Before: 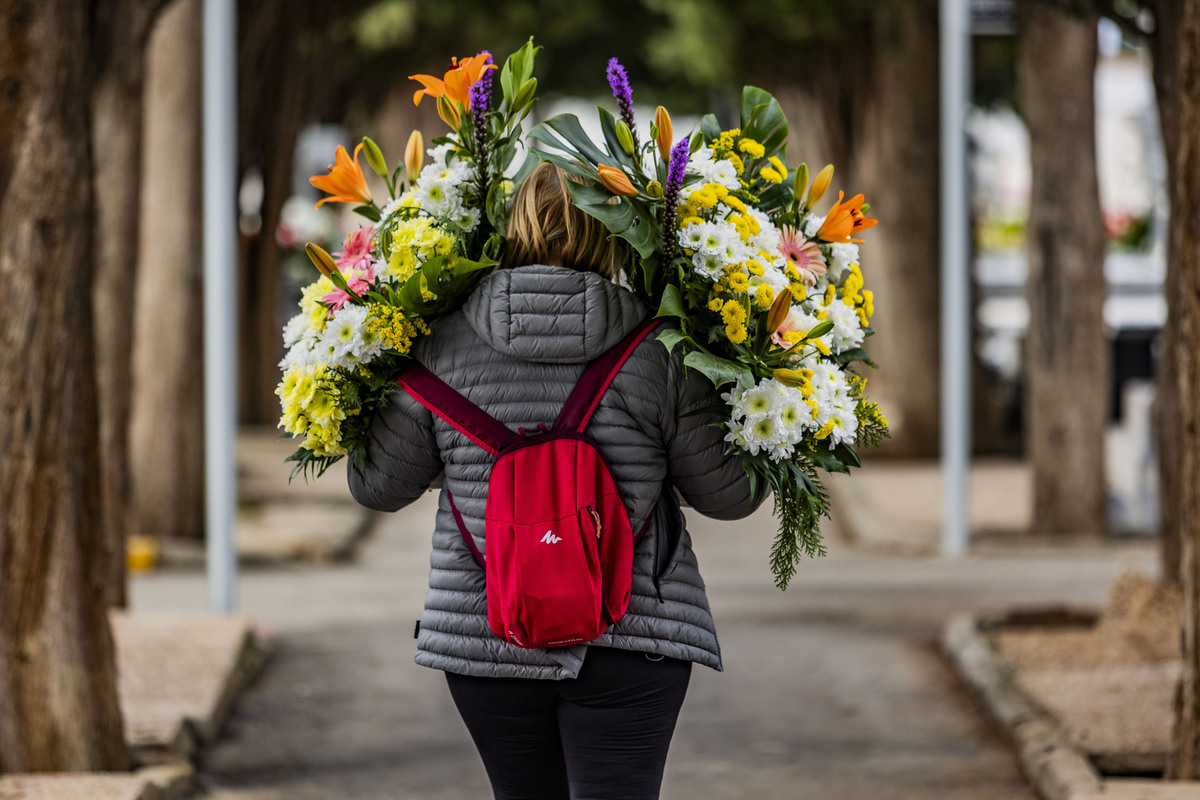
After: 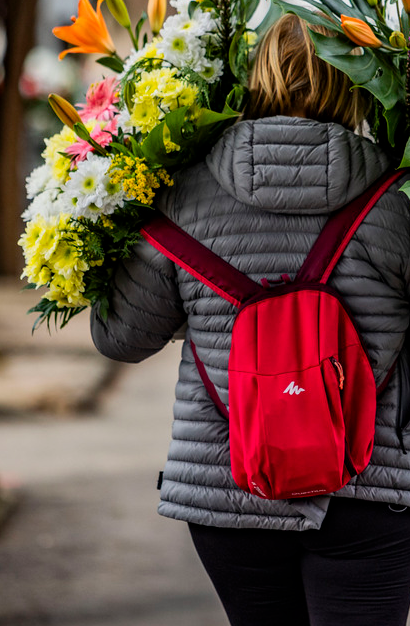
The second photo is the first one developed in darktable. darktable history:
crop and rotate: left 21.483%, top 18.746%, right 44.286%, bottom 2.99%
